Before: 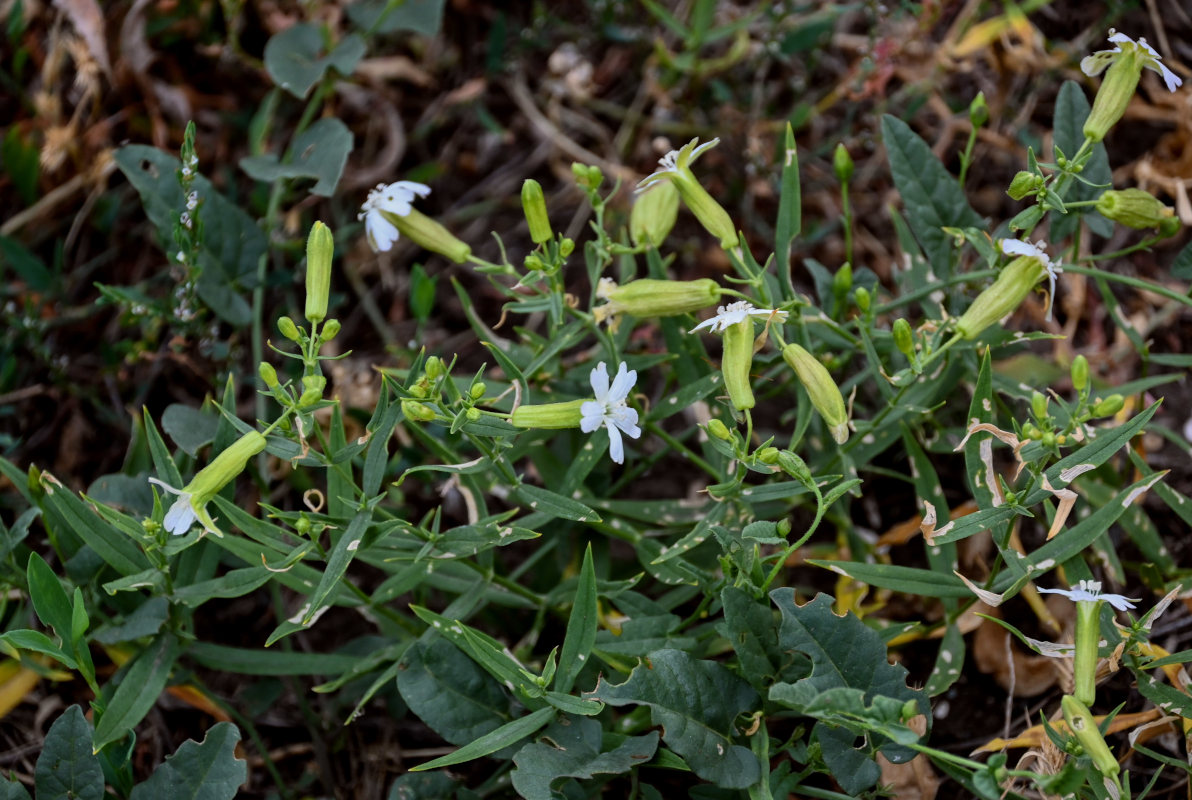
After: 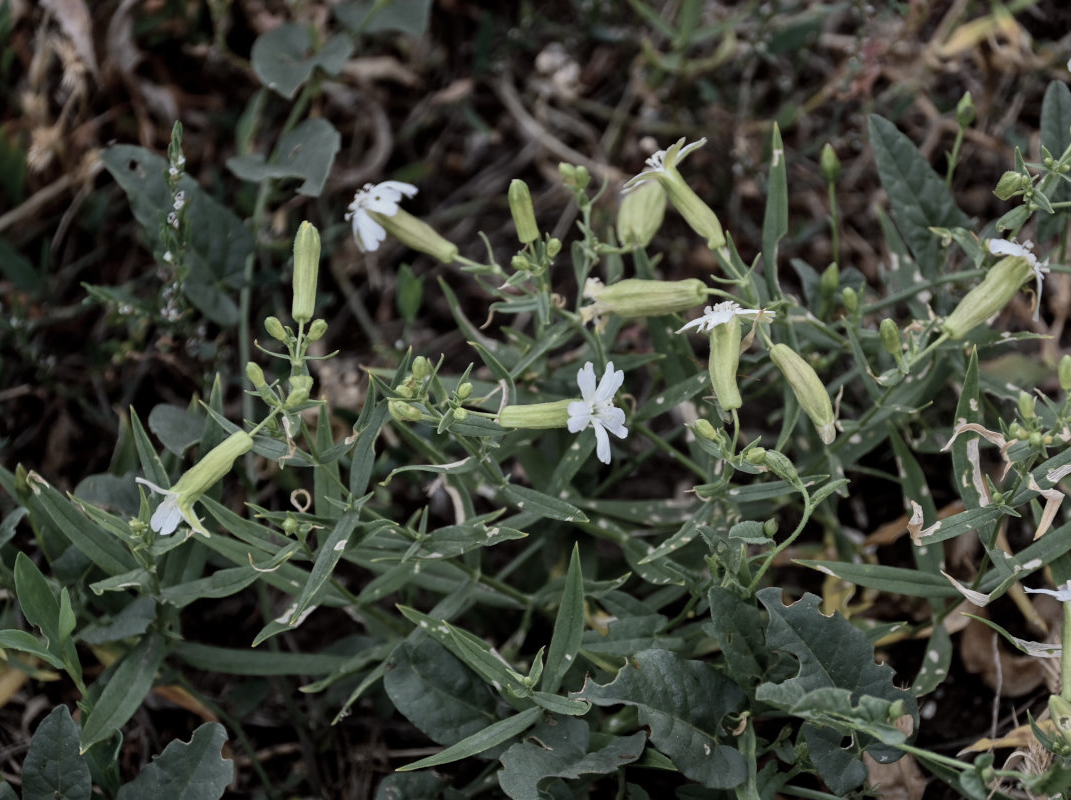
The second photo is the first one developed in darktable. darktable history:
crop and rotate: left 1.168%, right 8.947%
color correction: highlights b* 0.057, saturation 0.492
